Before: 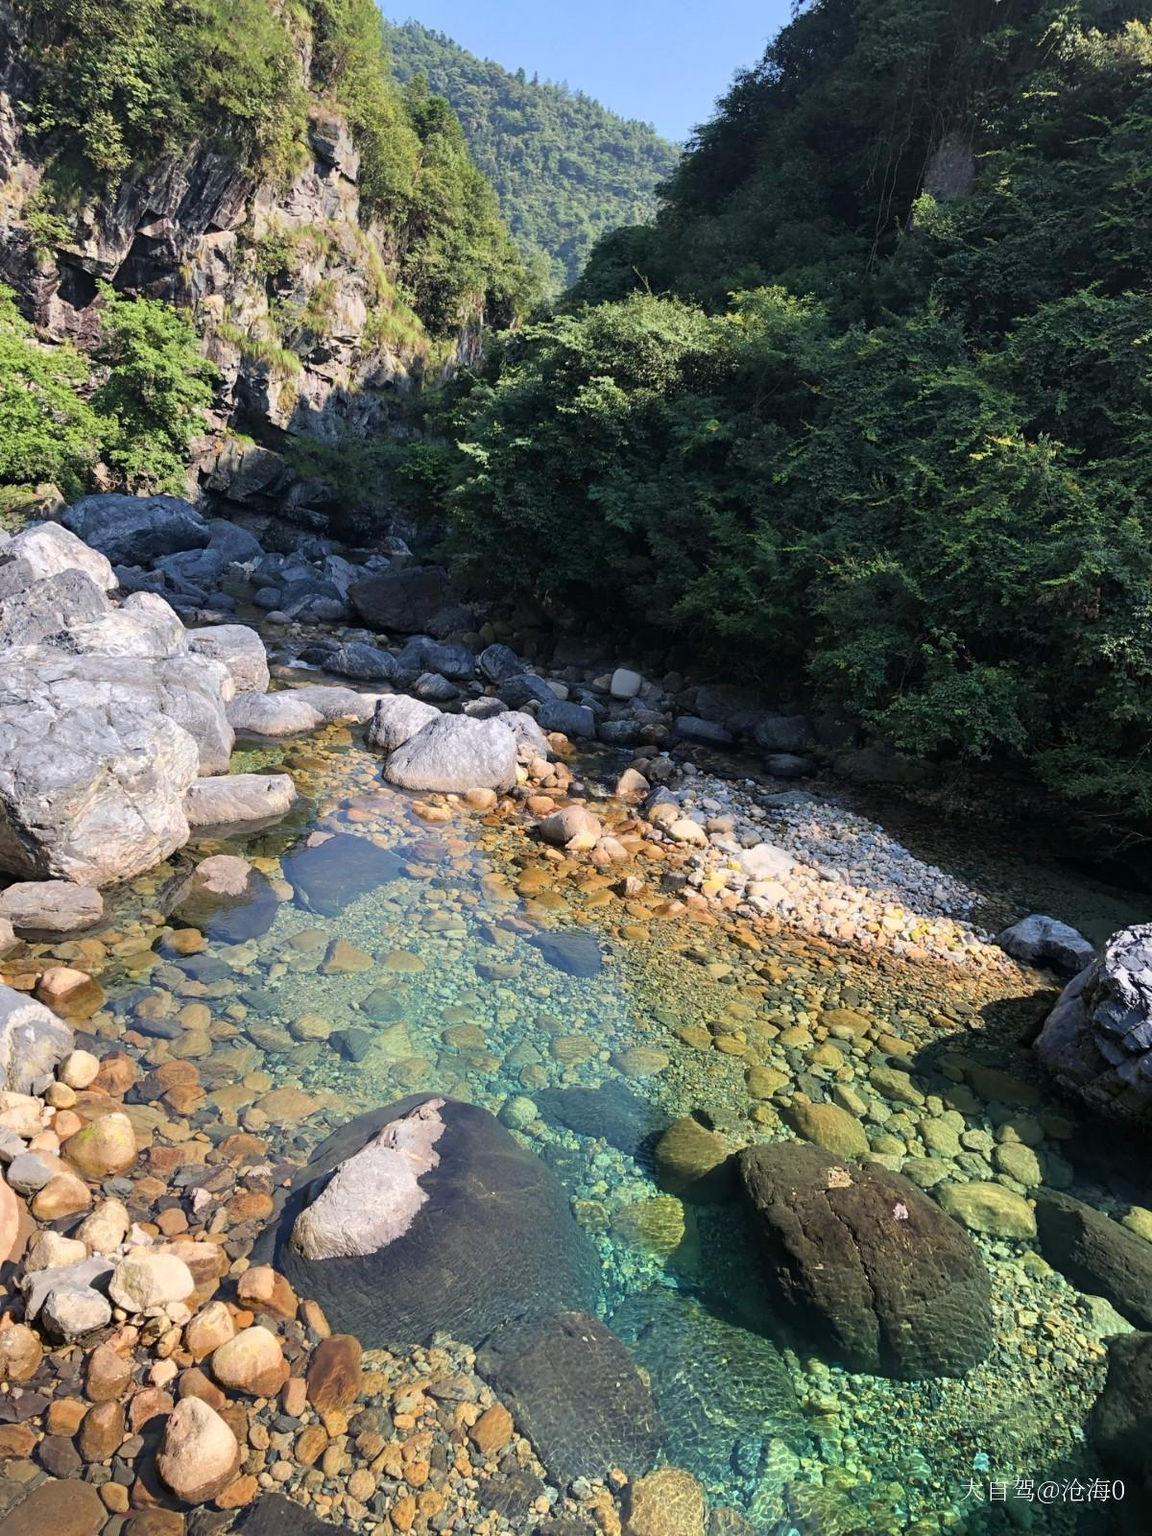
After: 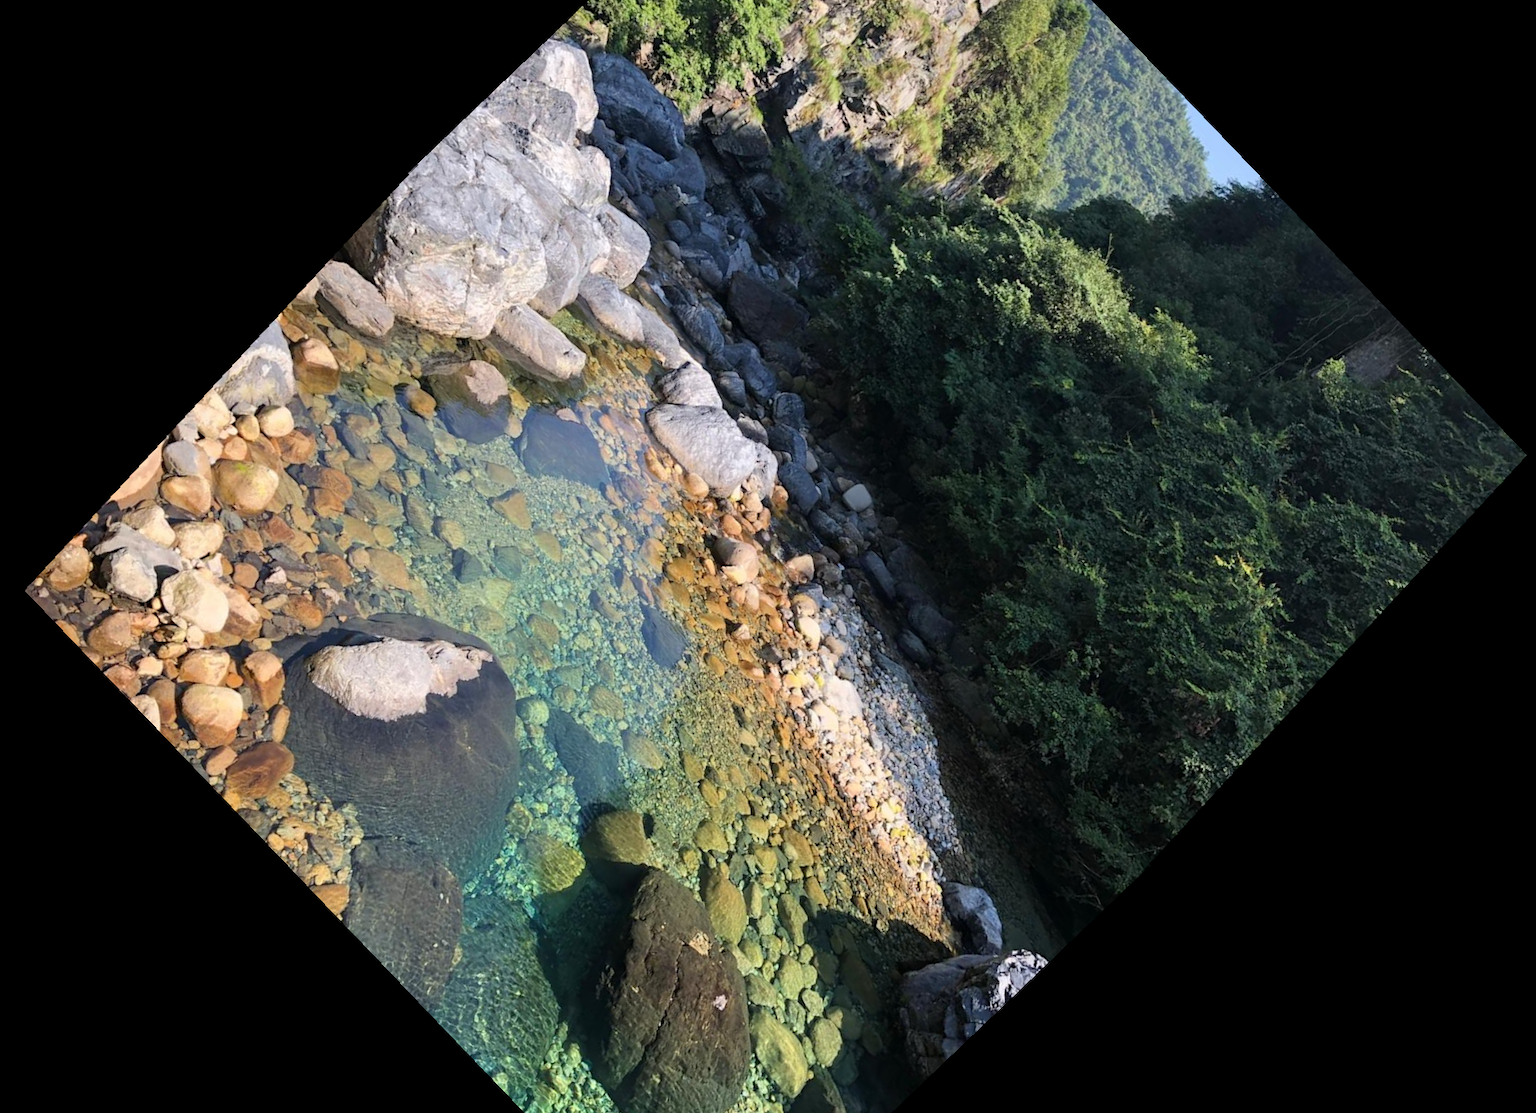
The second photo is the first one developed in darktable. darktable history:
crop and rotate: angle -46.26°, top 16.234%, right 0.912%, bottom 11.704%
rotate and perspective: rotation -3.52°, crop left 0.036, crop right 0.964, crop top 0.081, crop bottom 0.919
